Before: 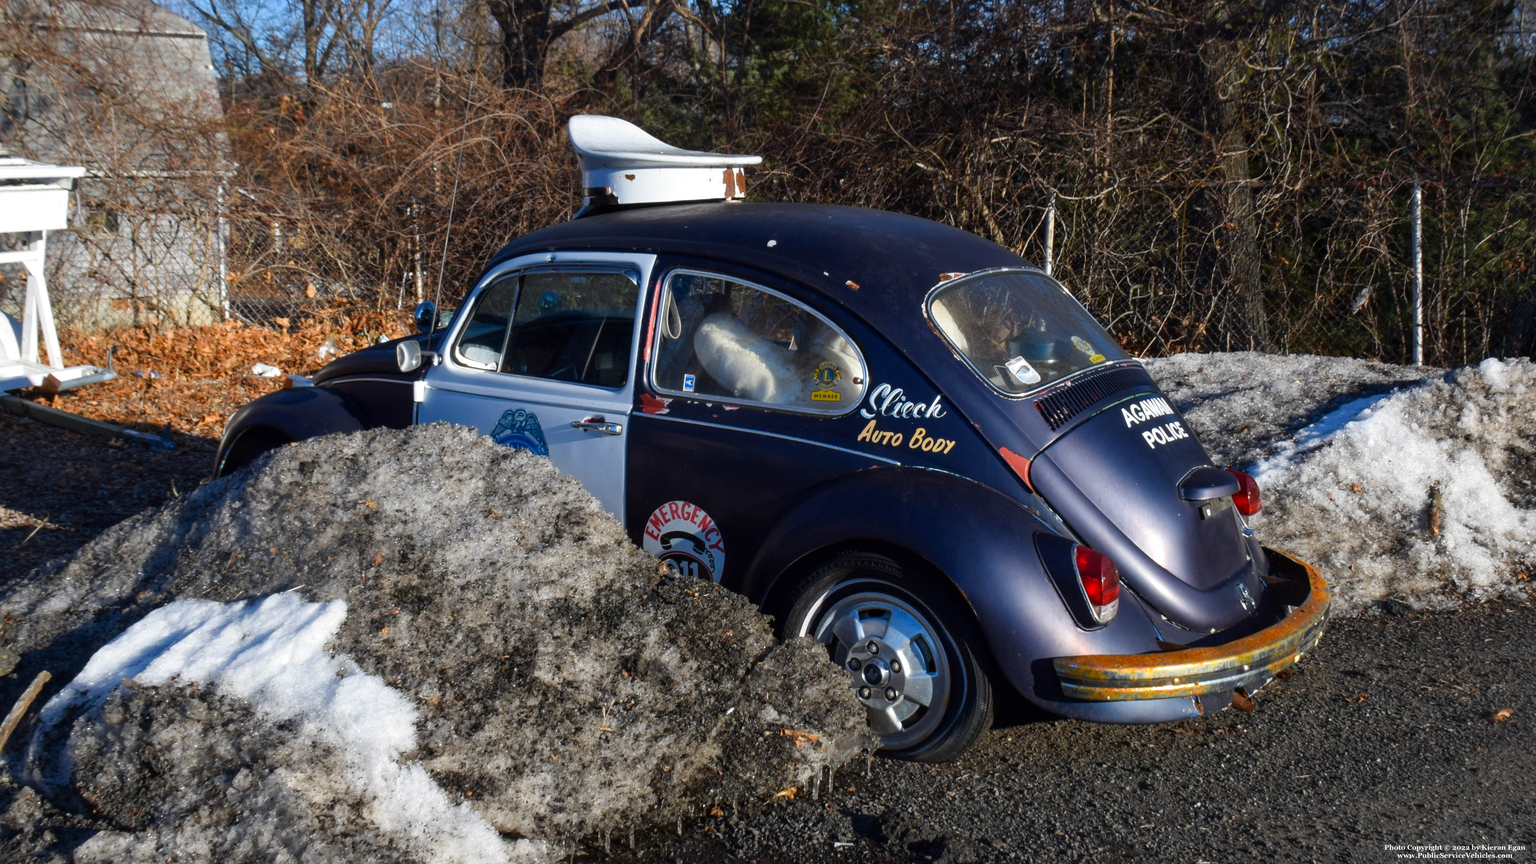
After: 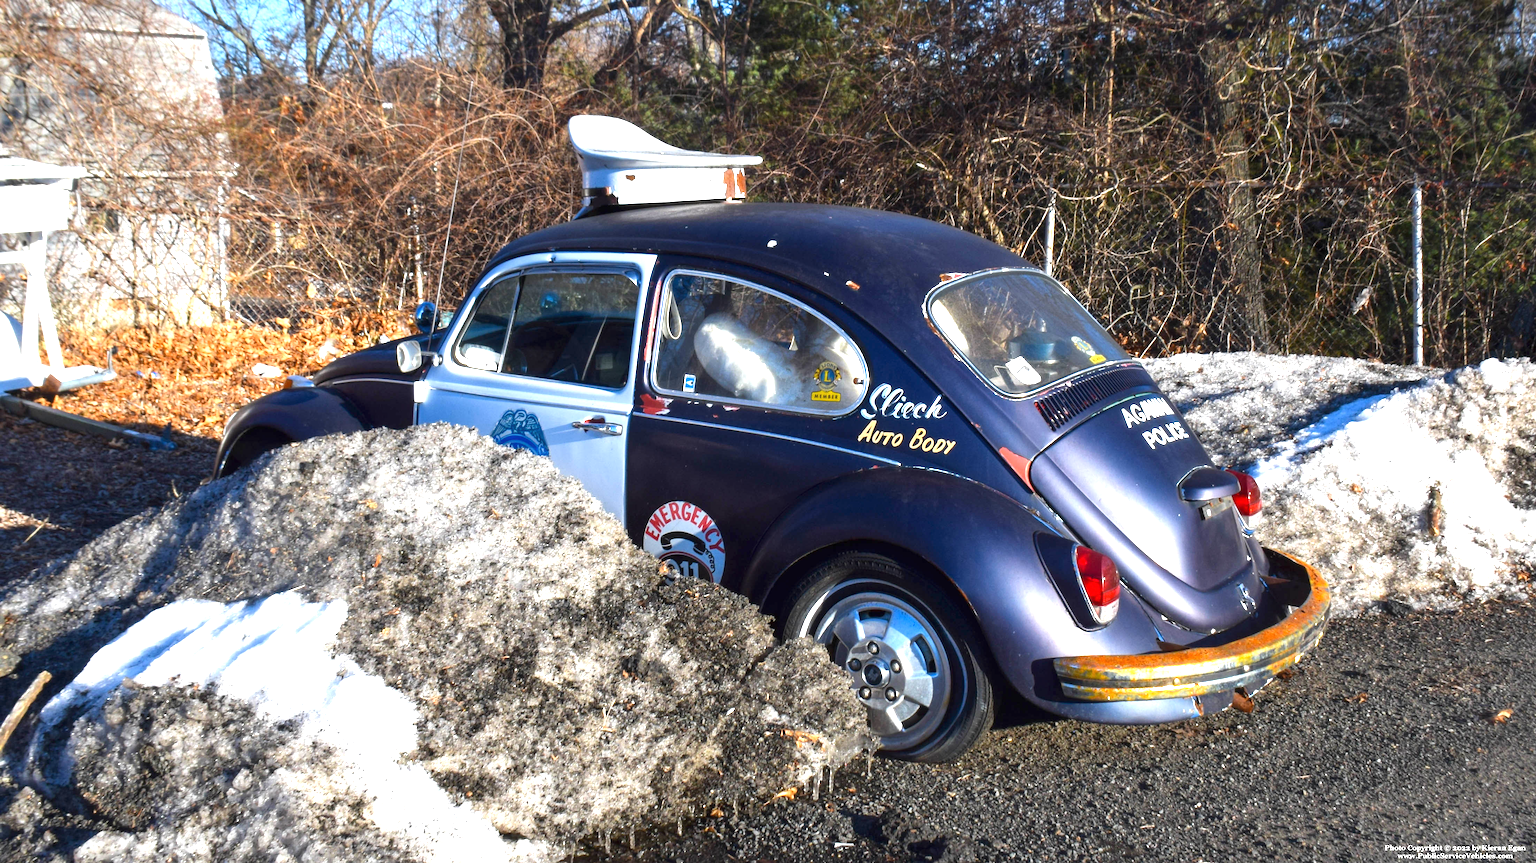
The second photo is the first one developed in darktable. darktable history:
exposure: black level correction 0, exposure 1.45 EV, compensate exposure bias true, compensate highlight preservation false
crop: bottom 0.071%
